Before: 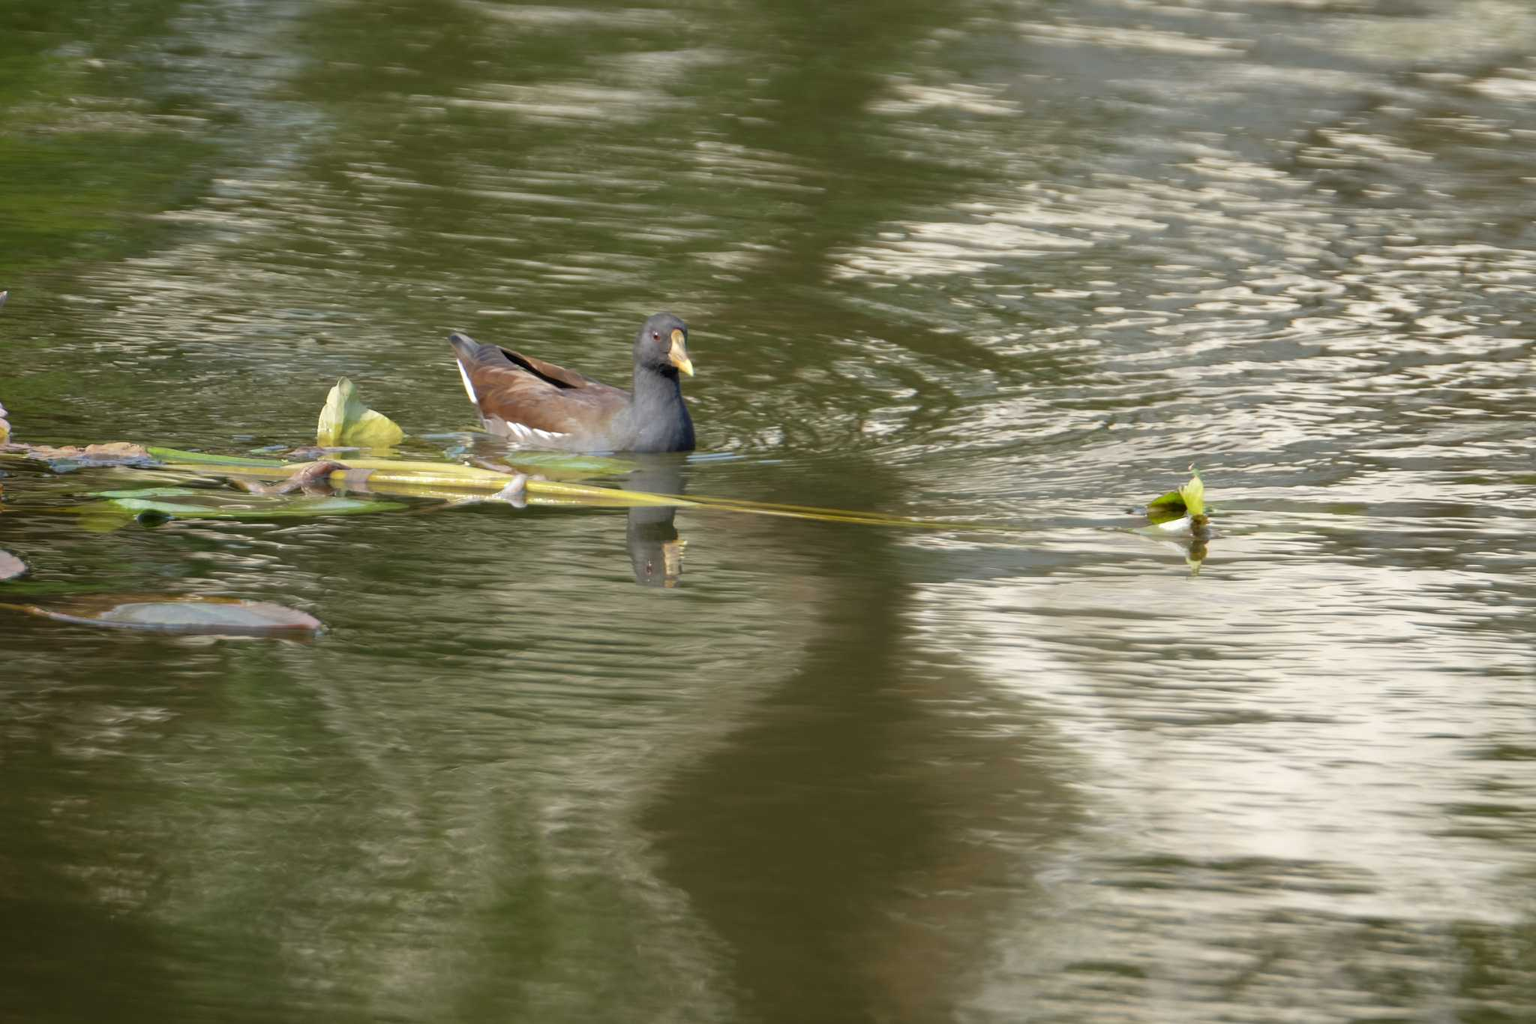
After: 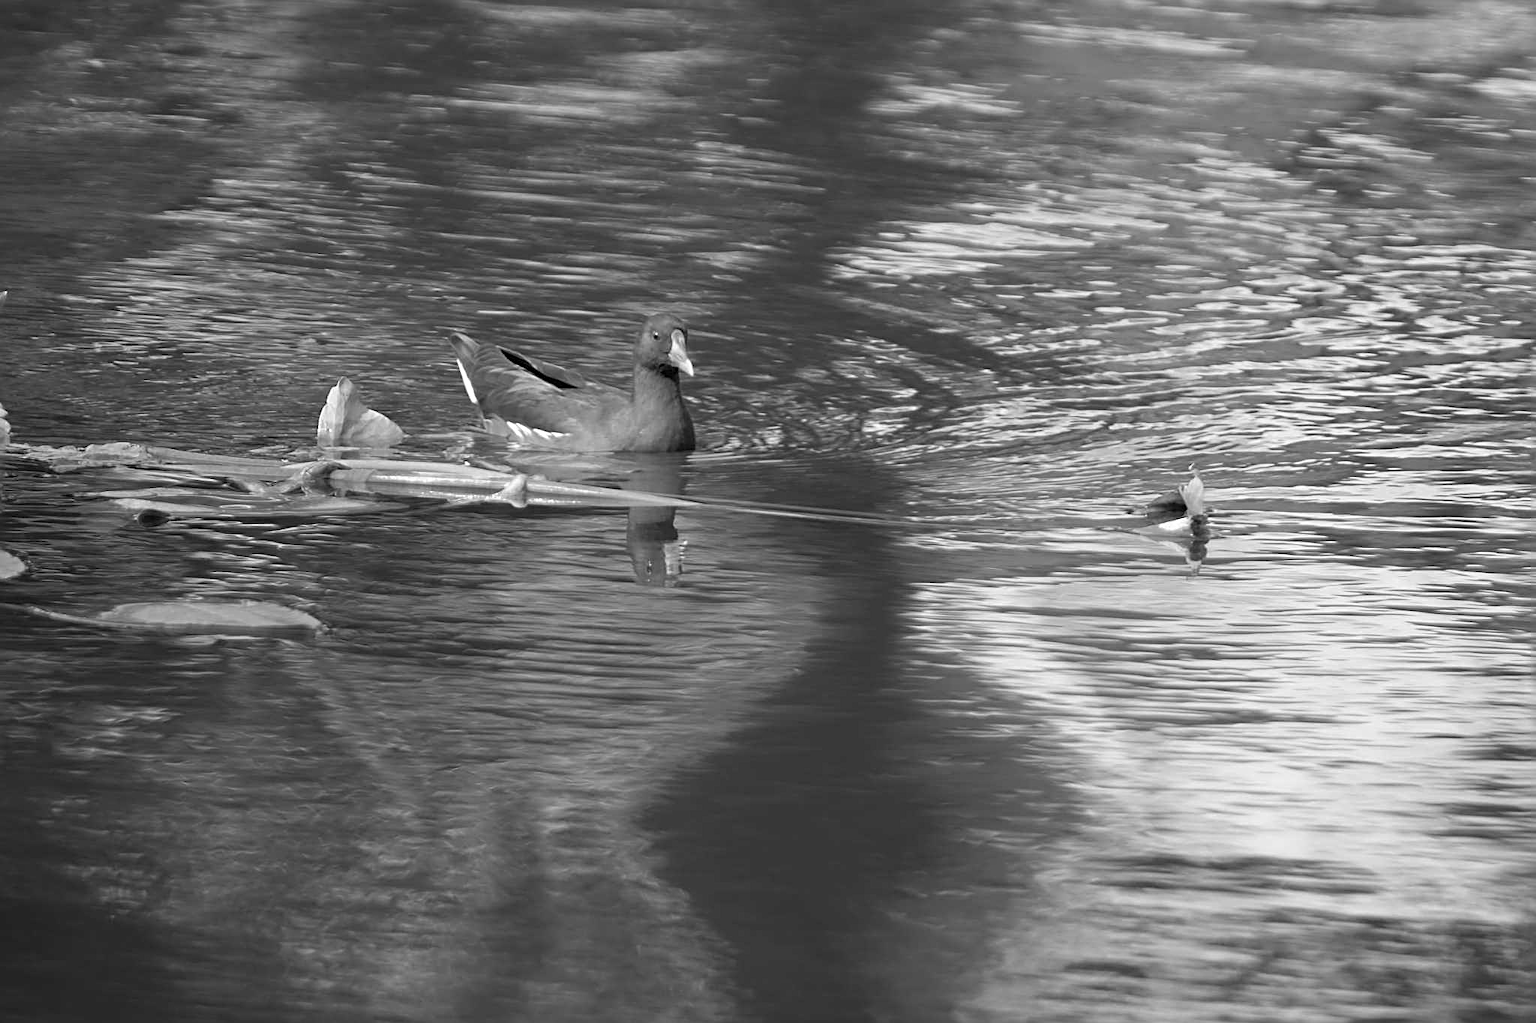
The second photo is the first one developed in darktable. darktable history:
sharpen: radius 2.548, amount 0.646
color calibration: output gray [0.21, 0.42, 0.37, 0], x 0.37, y 0.382, temperature 4317.11 K, saturation algorithm version 1 (2020)
